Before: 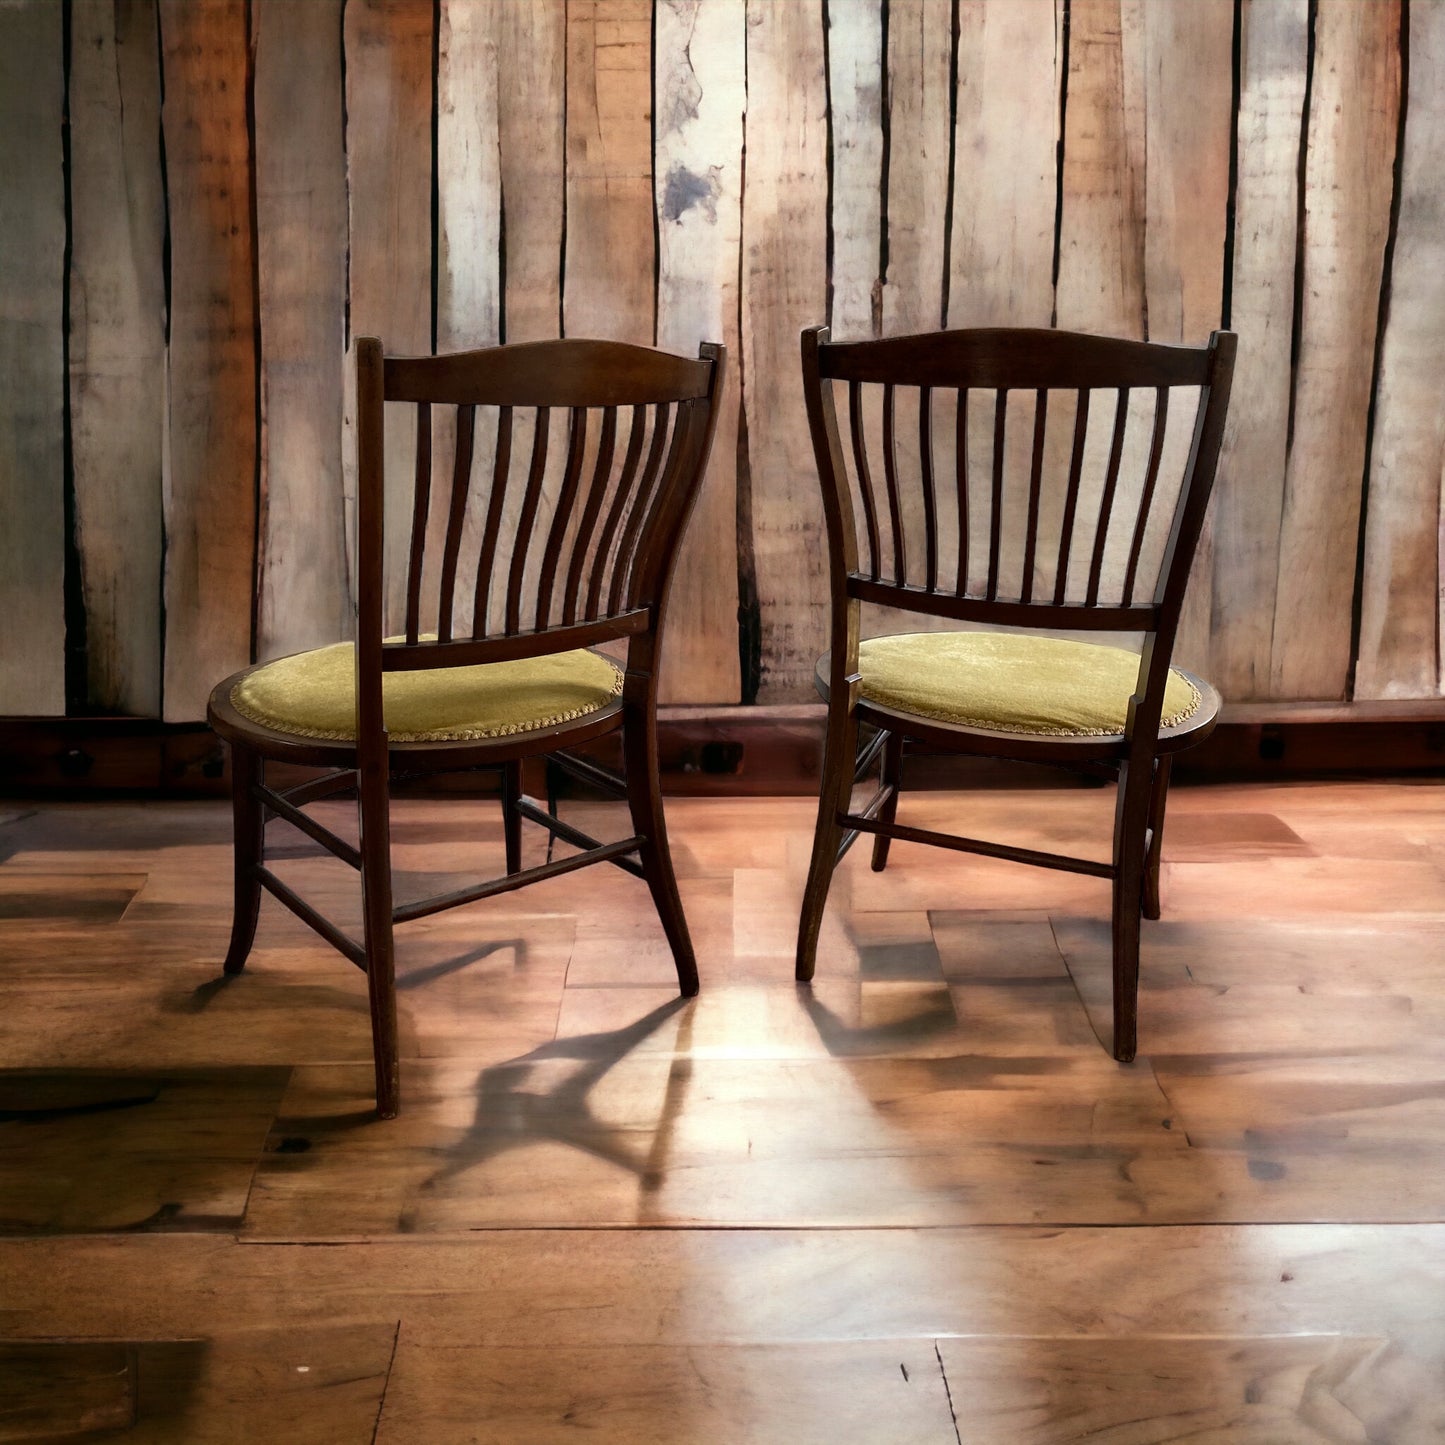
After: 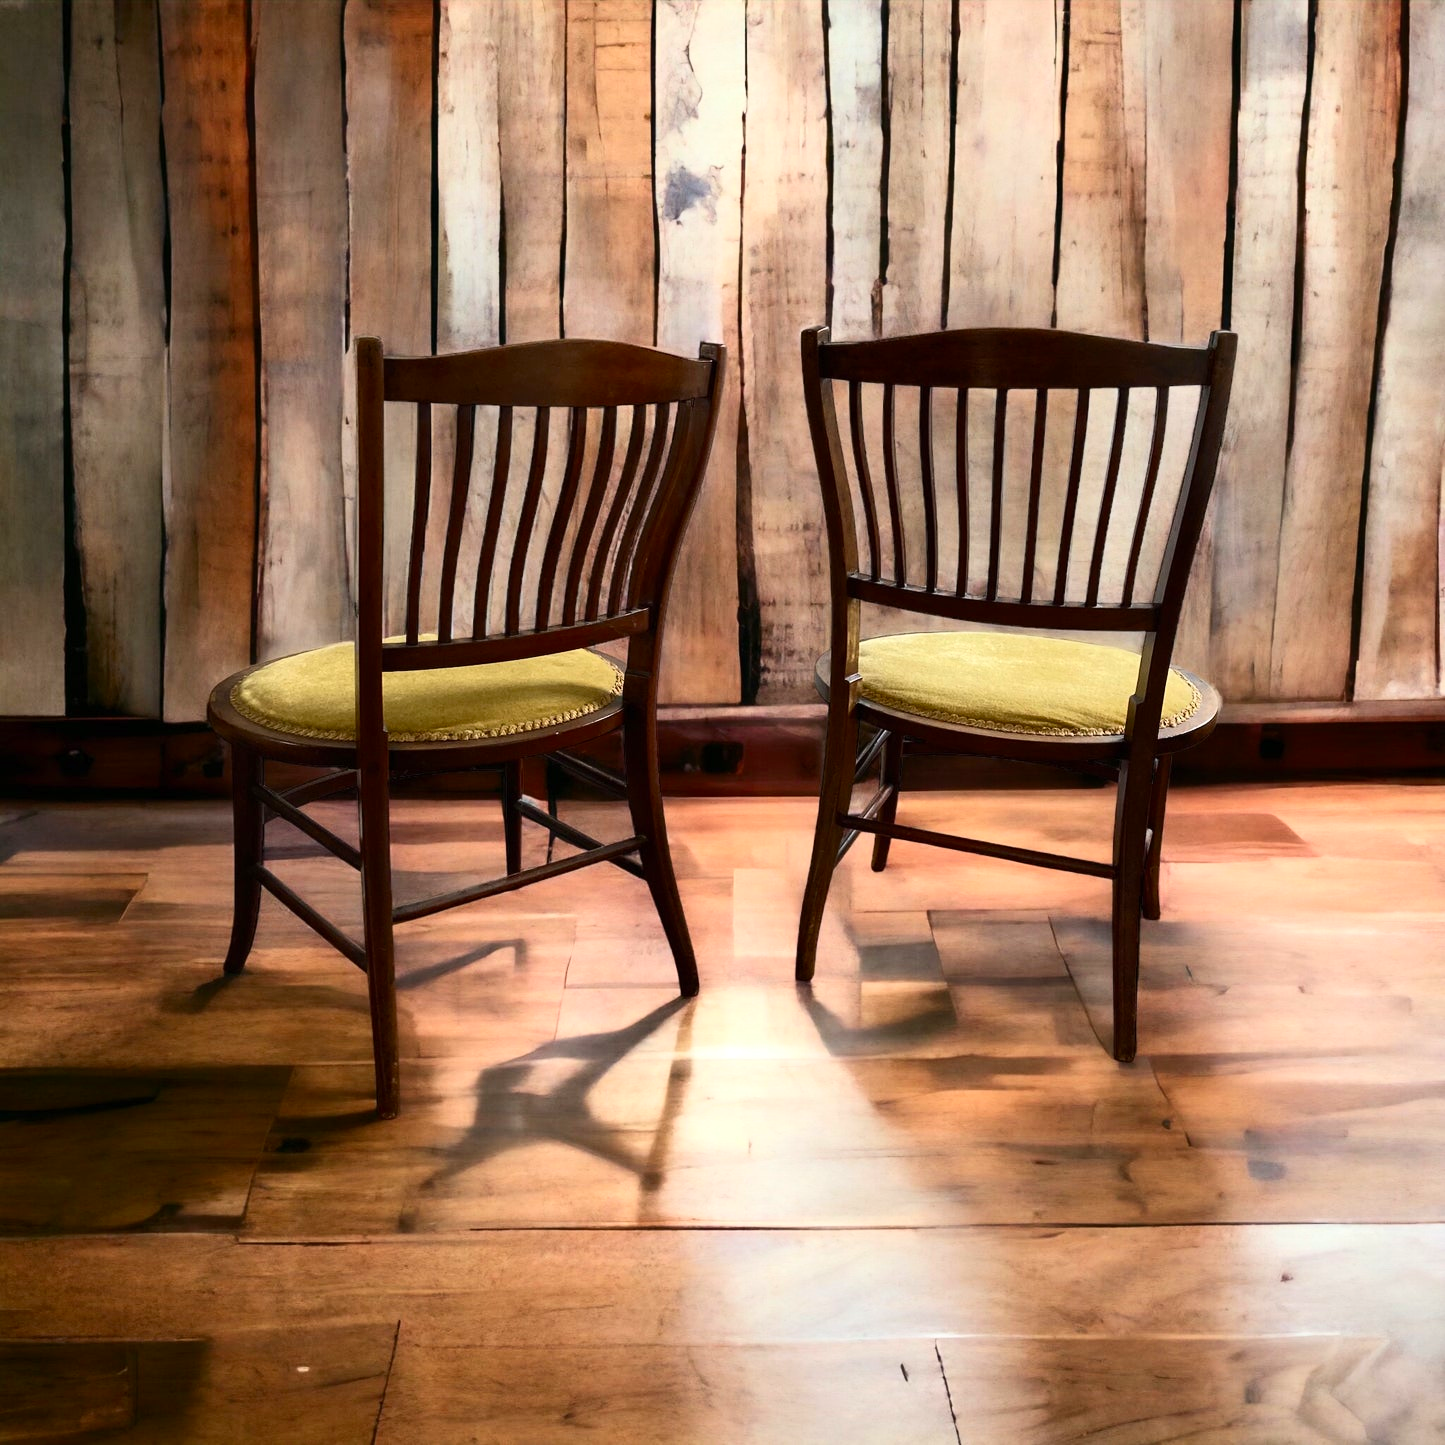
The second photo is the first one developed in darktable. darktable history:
tone equalizer: edges refinement/feathering 500, mask exposure compensation -1.57 EV, preserve details no
contrast brightness saturation: contrast 0.234, brightness 0.114, saturation 0.286
